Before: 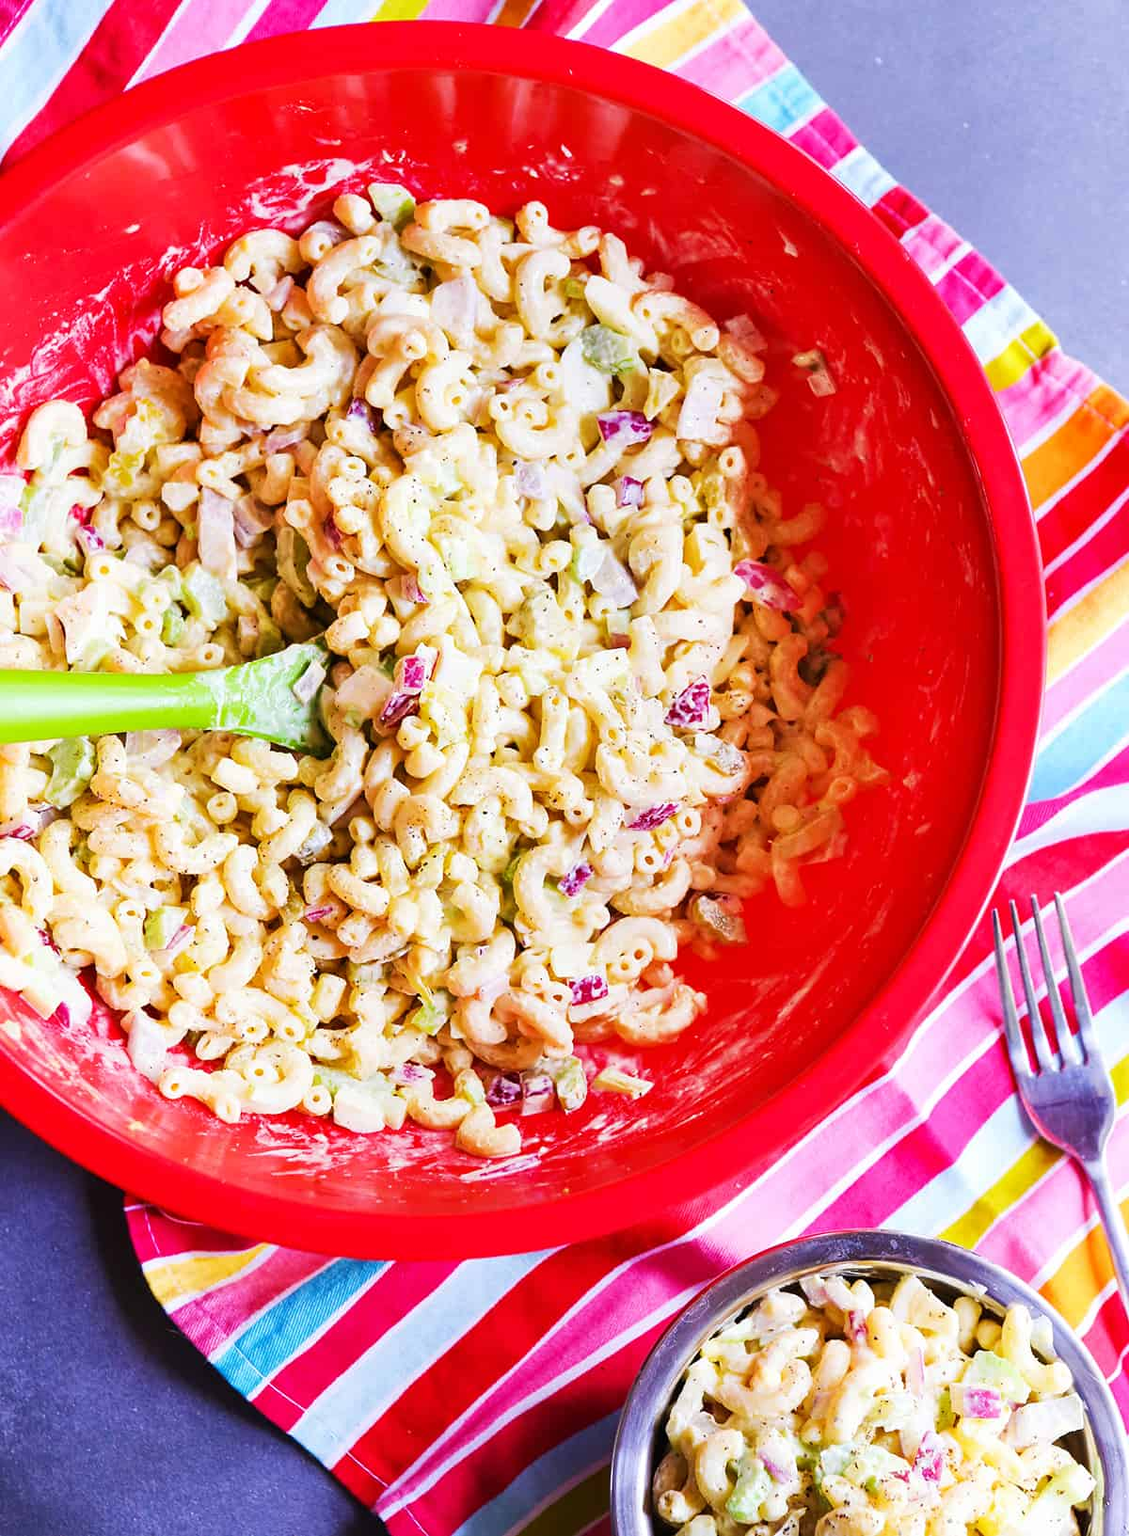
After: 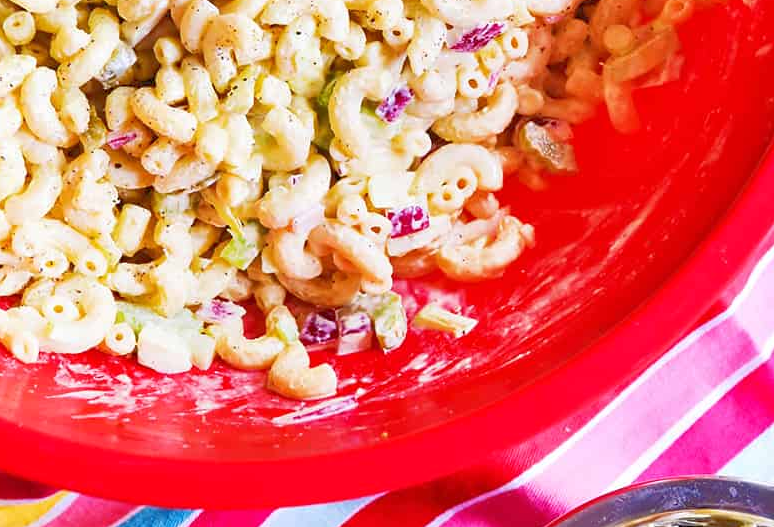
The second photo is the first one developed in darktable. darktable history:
tone equalizer: -7 EV 0.159 EV, -6 EV 0.635 EV, -5 EV 1.17 EV, -4 EV 1.35 EV, -3 EV 1.18 EV, -2 EV 0.6 EV, -1 EV 0.147 EV
crop: left 18.133%, top 50.898%, right 17.287%, bottom 16.805%
